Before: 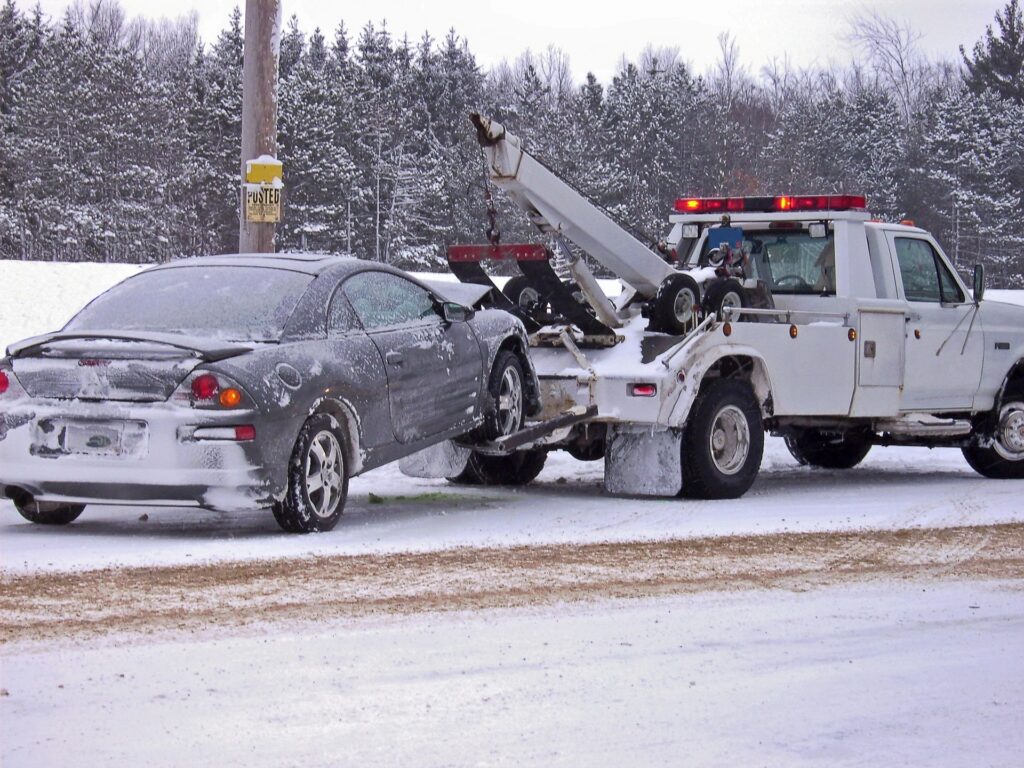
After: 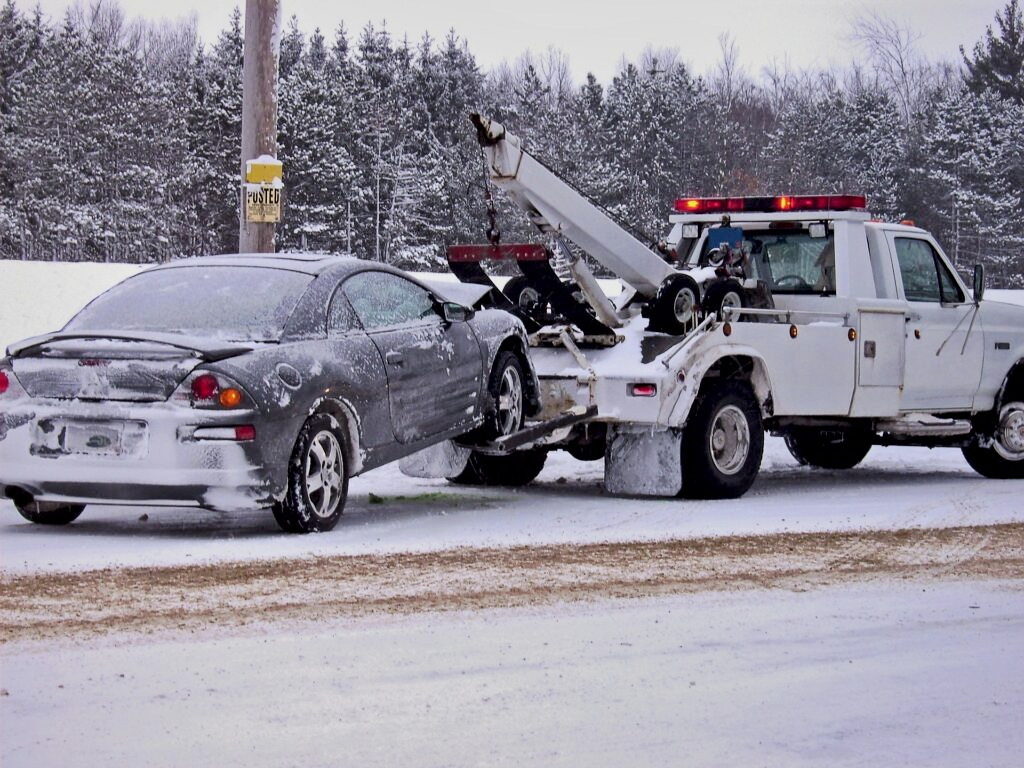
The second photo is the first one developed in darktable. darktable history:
filmic rgb: black relative exposure -7.65 EV, white relative exposure 4.56 EV, hardness 3.61, color science v6 (2022), iterations of high-quality reconstruction 0
local contrast: mode bilateral grid, contrast 100, coarseness 99, detail 165%, midtone range 0.2
